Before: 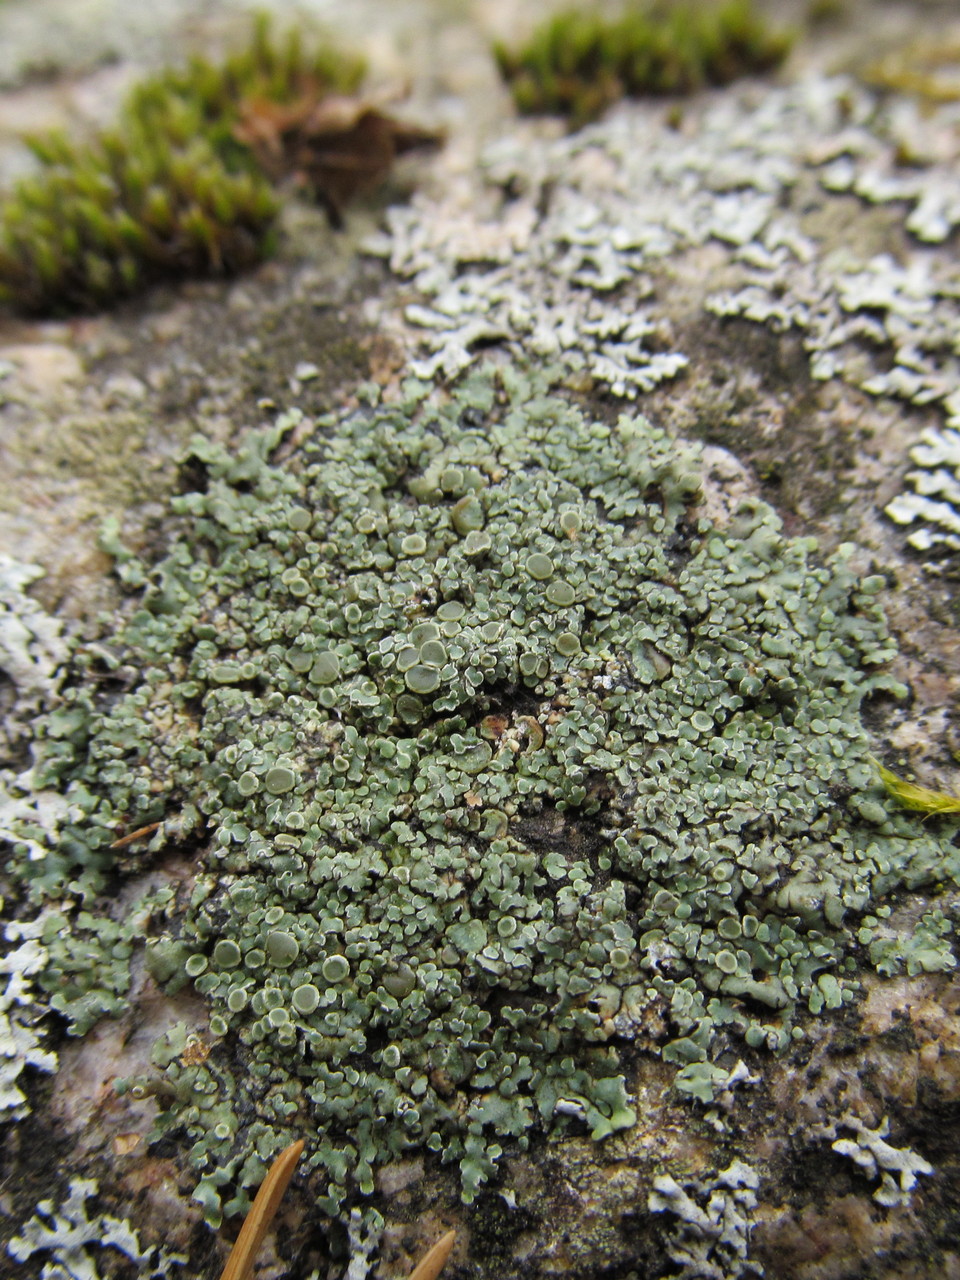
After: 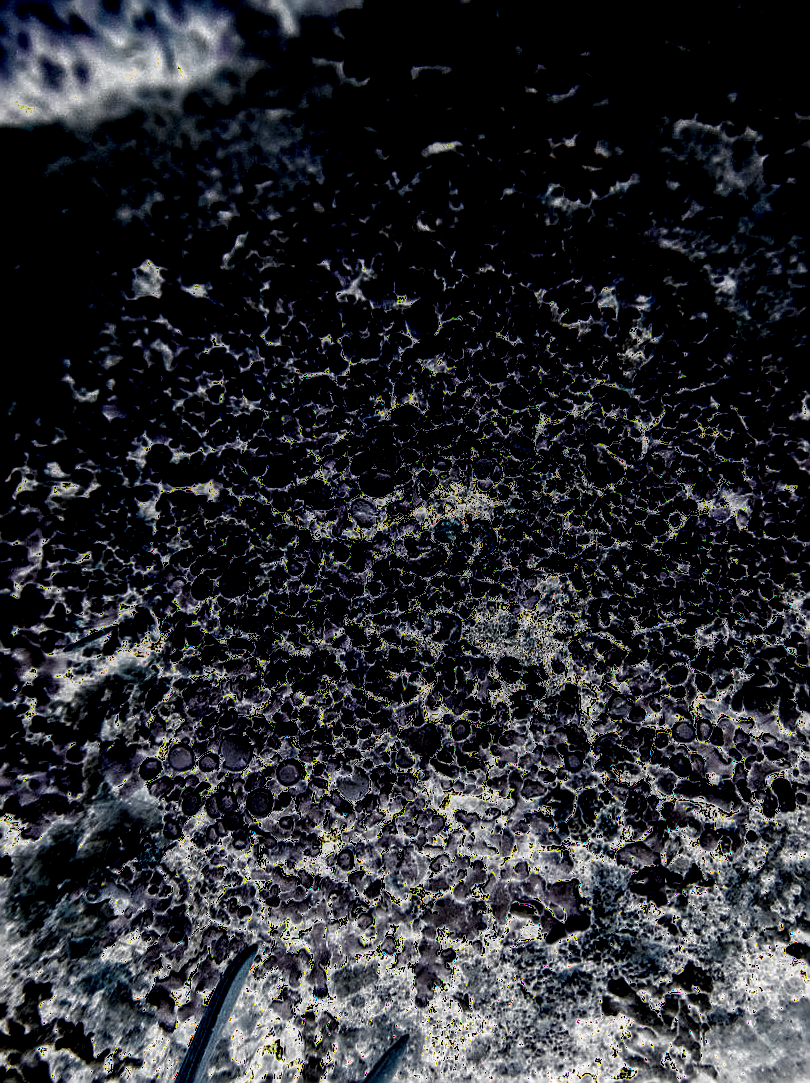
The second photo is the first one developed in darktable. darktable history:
crop and rotate: left 4.874%, top 15.358%, right 10.696%
shadows and highlights: soften with gaussian
exposure: exposure 7.99 EV, compensate highlight preservation false
local contrast: on, module defaults
sharpen: radius 1.427, amount 1.235, threshold 0.747
base curve: curves: ch0 [(0, 0) (0.579, 0.807) (1, 1)], preserve colors none
color balance rgb: highlights gain › chroma 3.05%, highlights gain › hue 73.6°, linear chroma grading › global chroma 49.859%, perceptual saturation grading › global saturation 0.693%, perceptual saturation grading › highlights -33.582%, perceptual saturation grading › mid-tones 14.985%, perceptual saturation grading › shadows 47.338%, perceptual brilliance grading › highlights 1.975%, perceptual brilliance grading › mid-tones -49.702%, perceptual brilliance grading › shadows -49.85%
